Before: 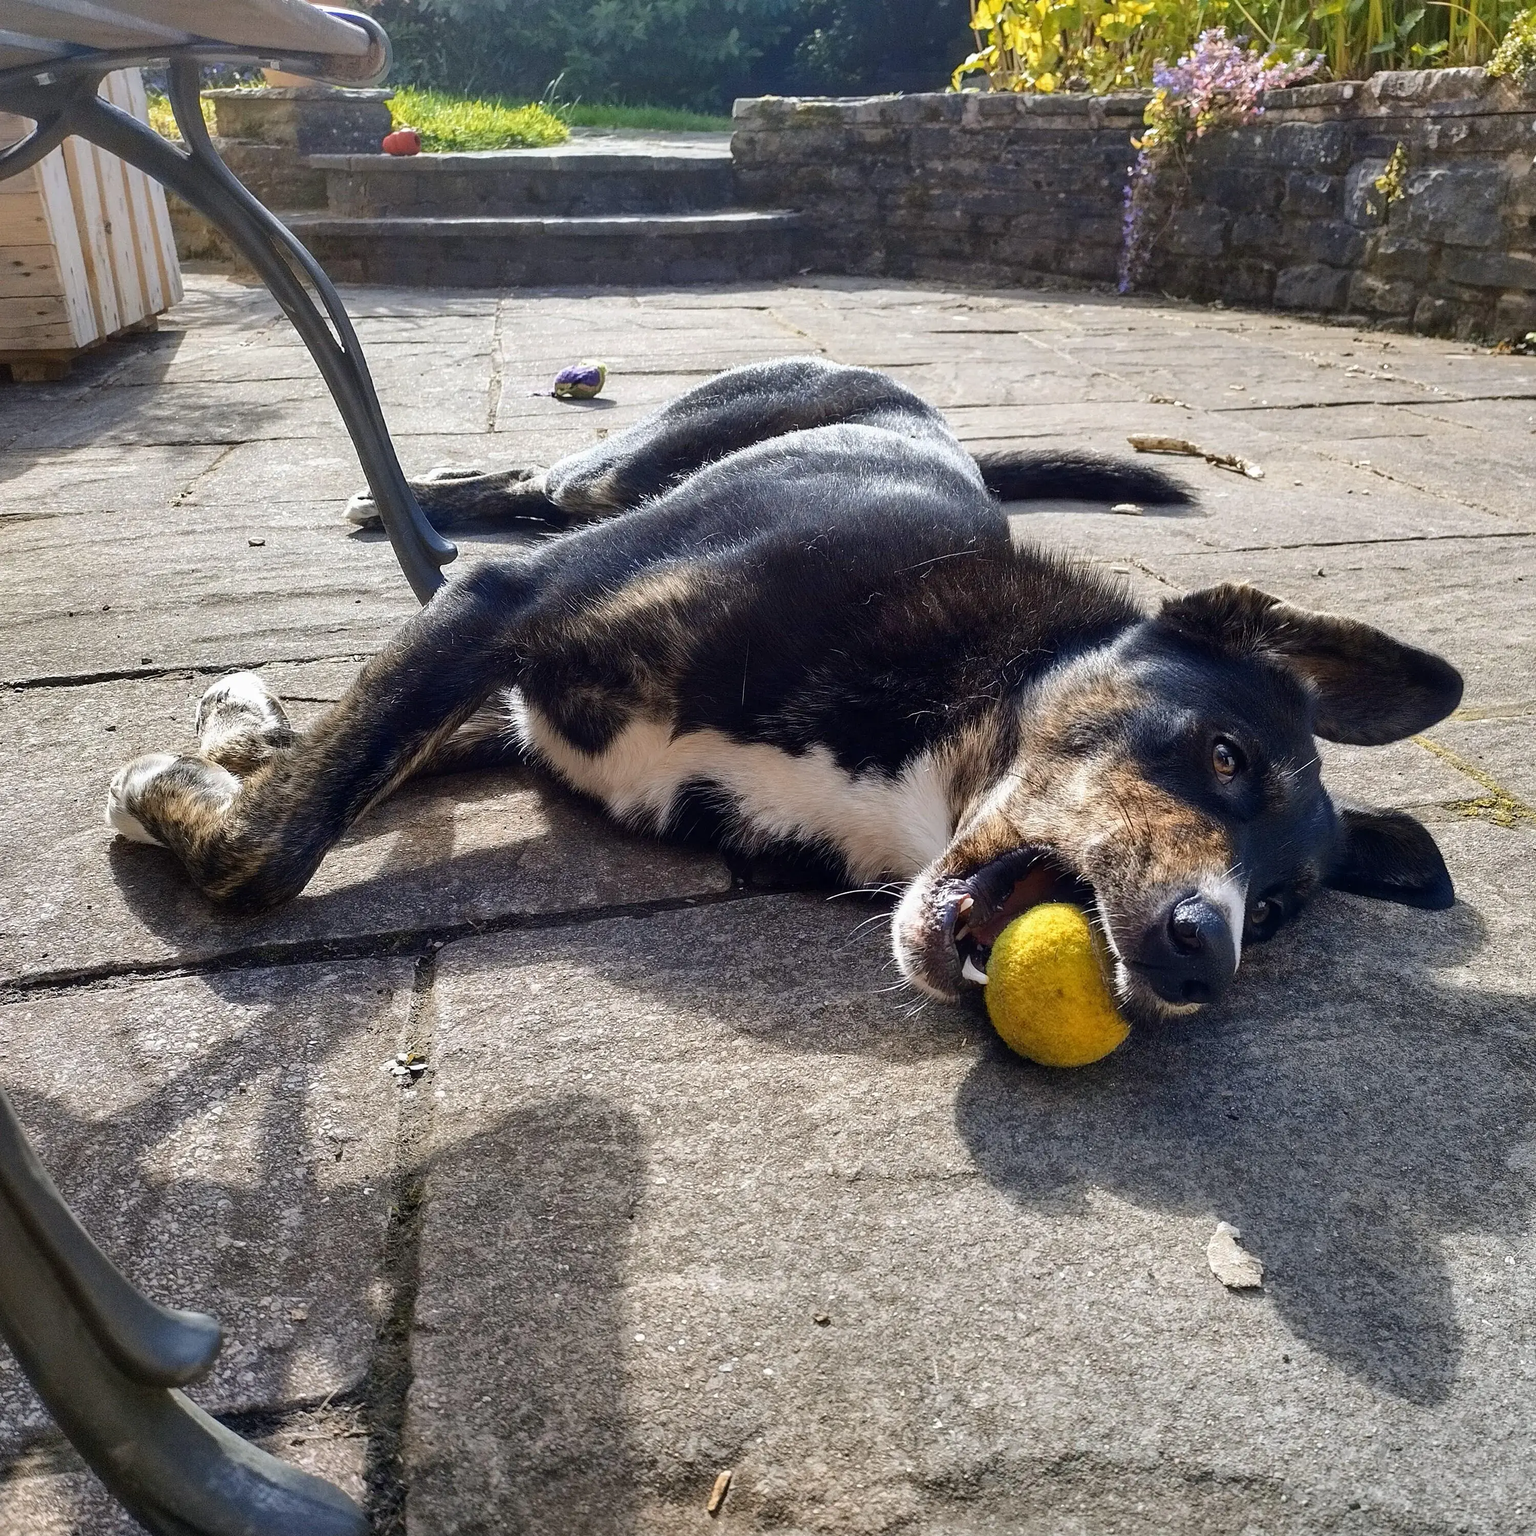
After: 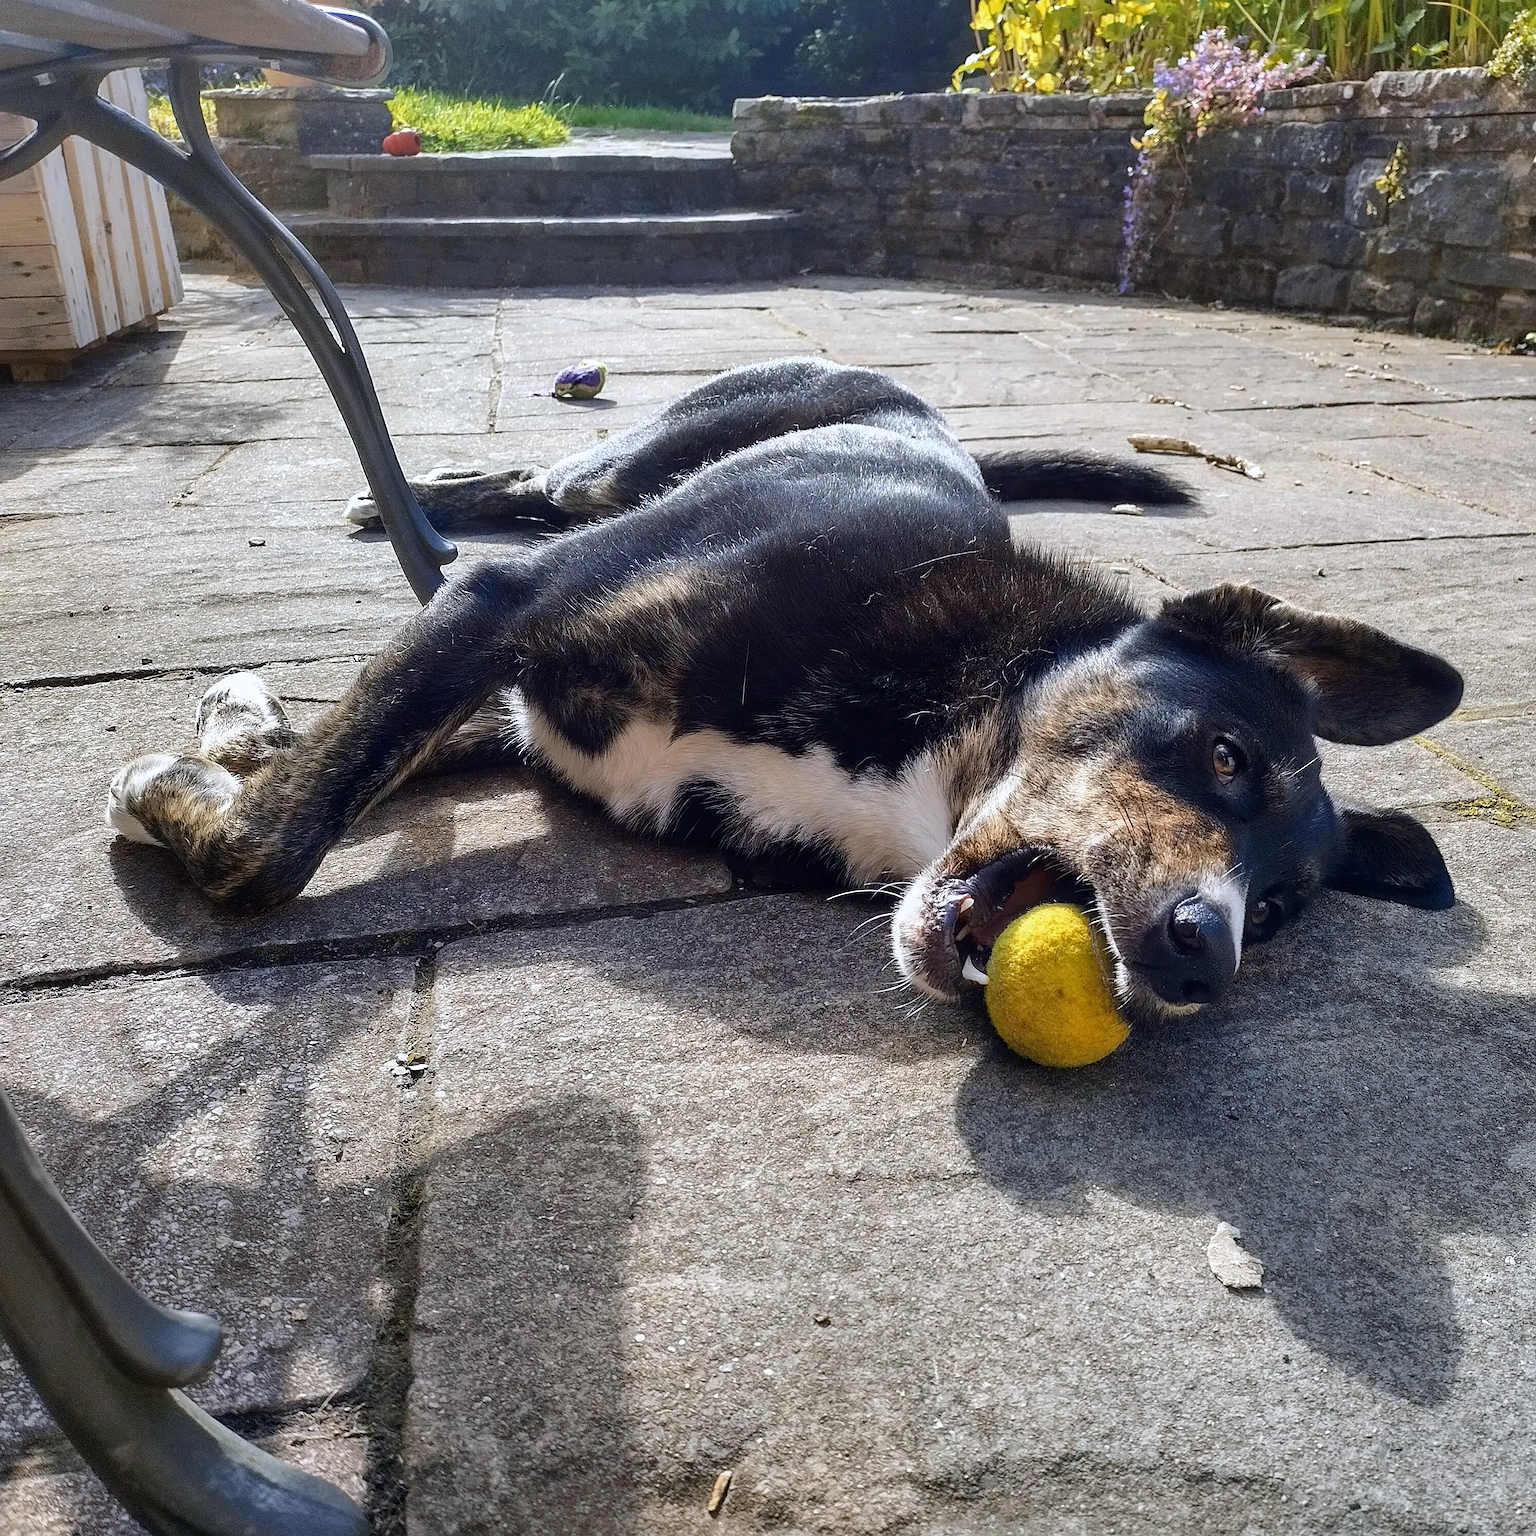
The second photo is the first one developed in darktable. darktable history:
white balance: red 0.98, blue 1.034
sharpen: radius 0.969, amount 0.604
